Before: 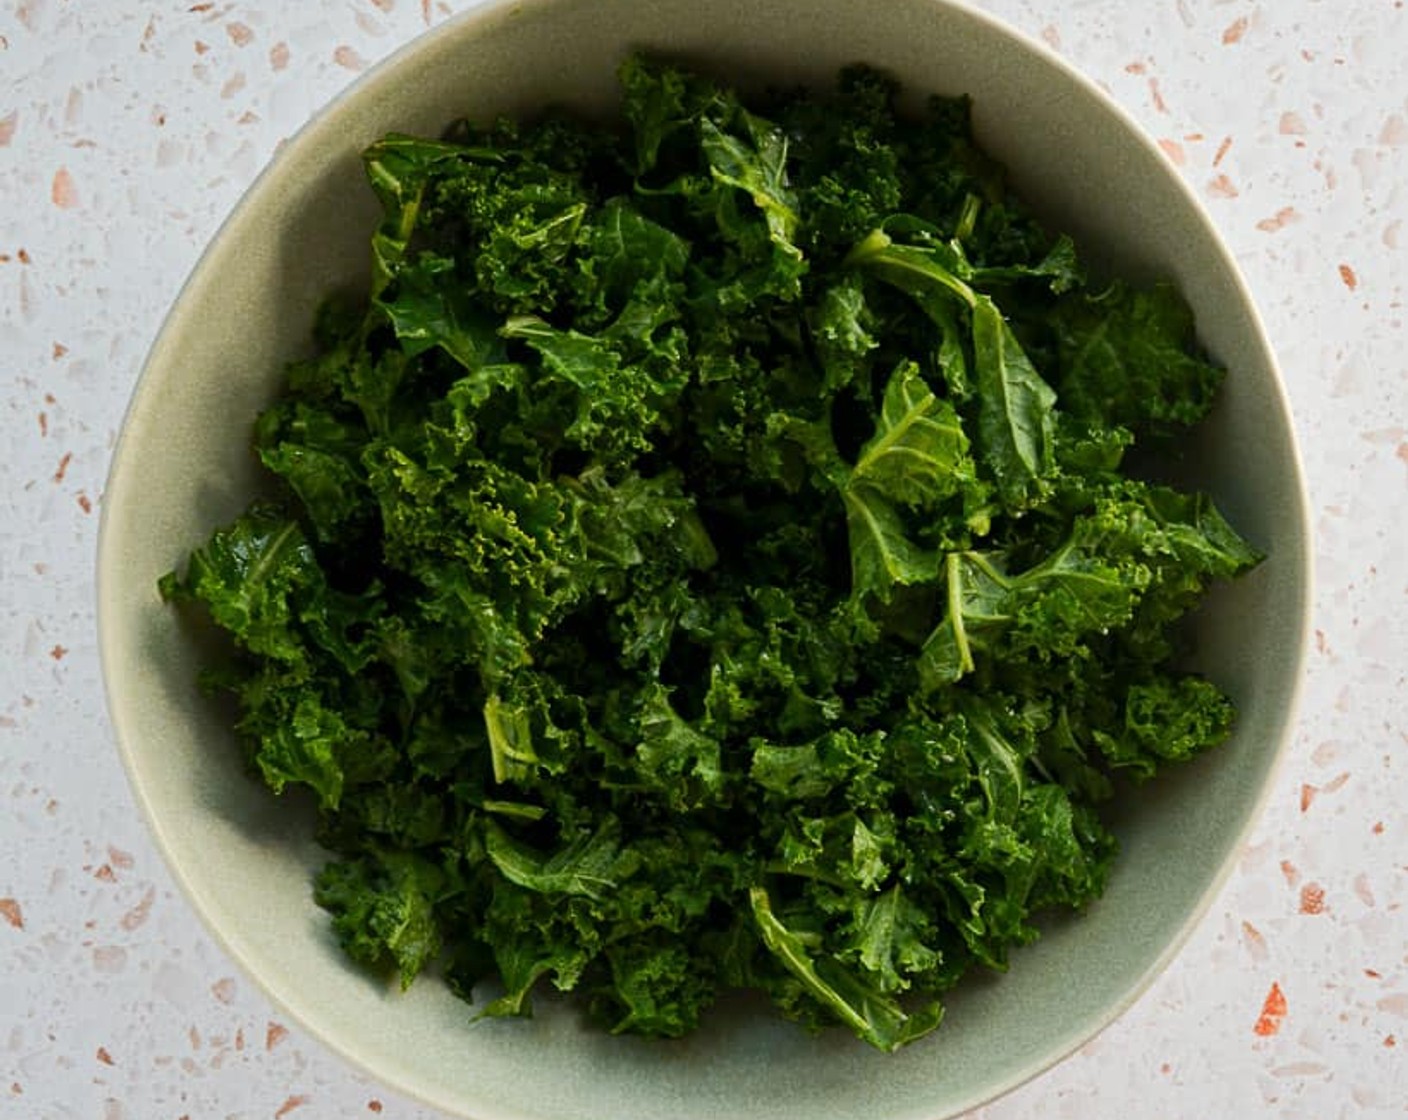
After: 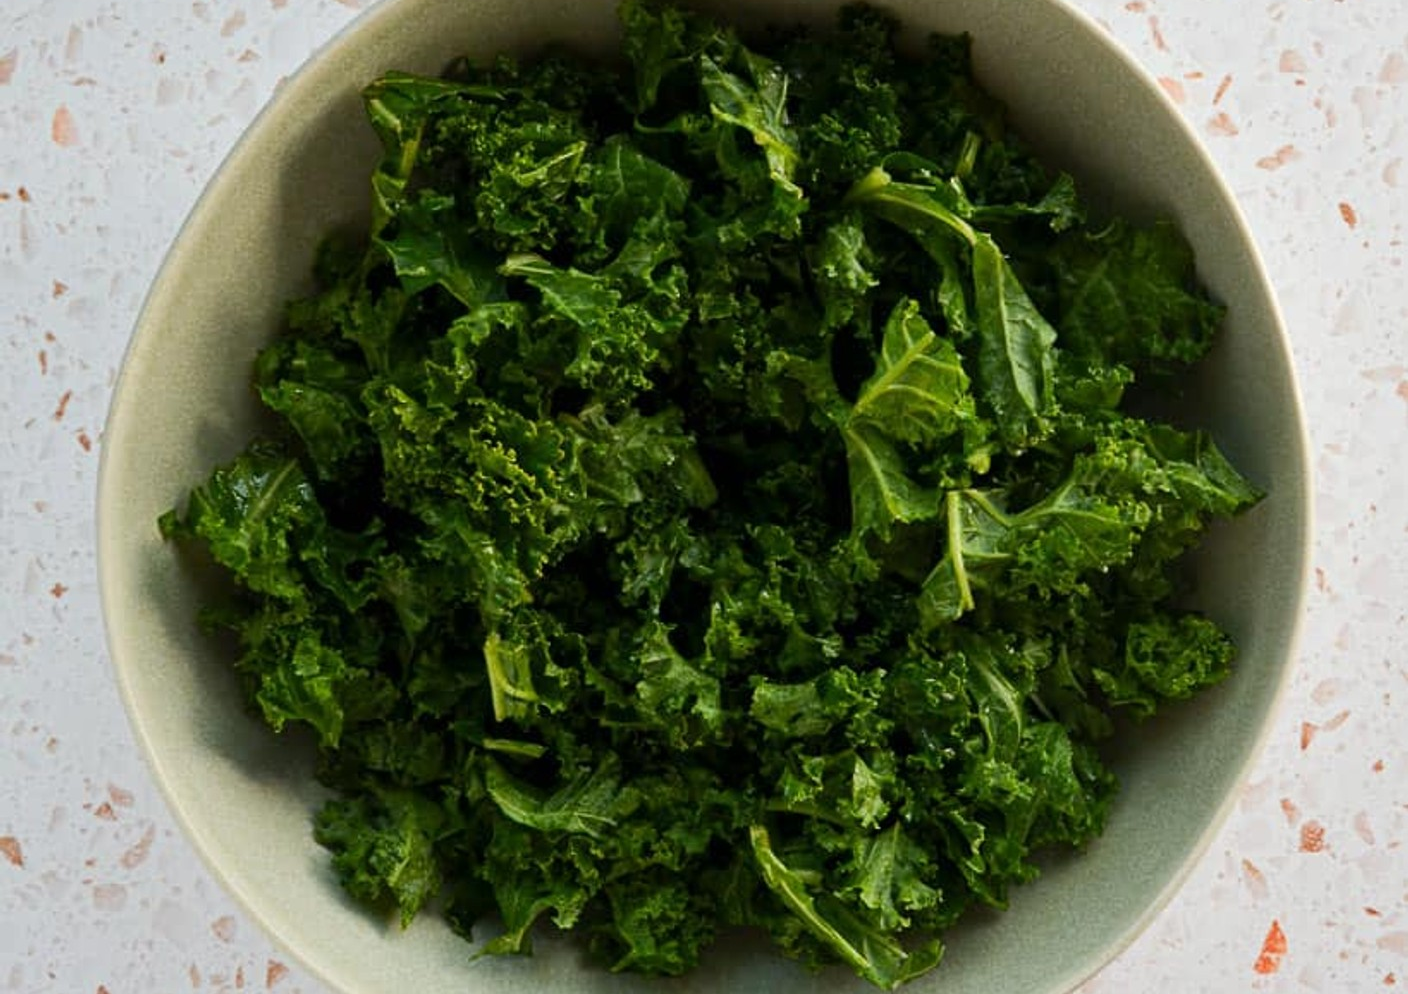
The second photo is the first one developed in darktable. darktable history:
crop and rotate: top 5.606%, bottom 5.571%
